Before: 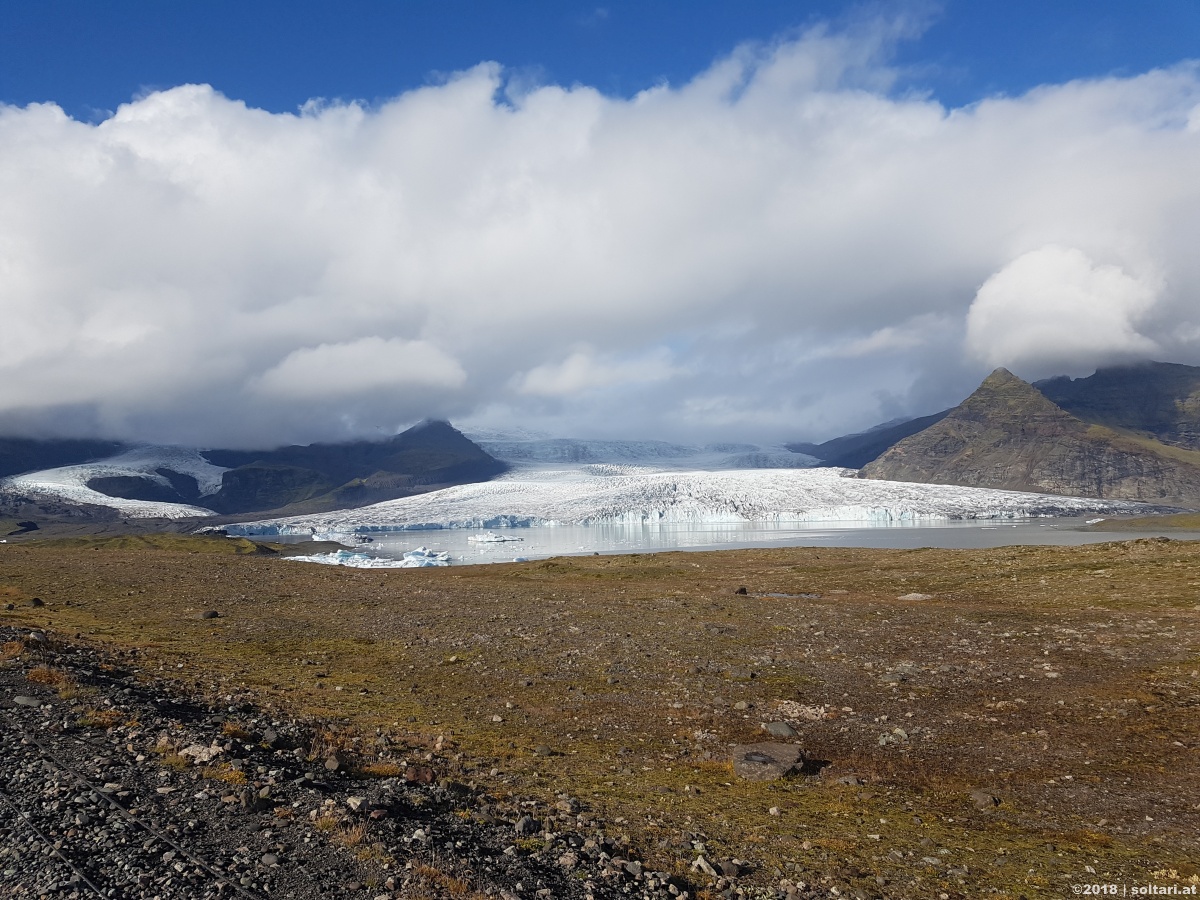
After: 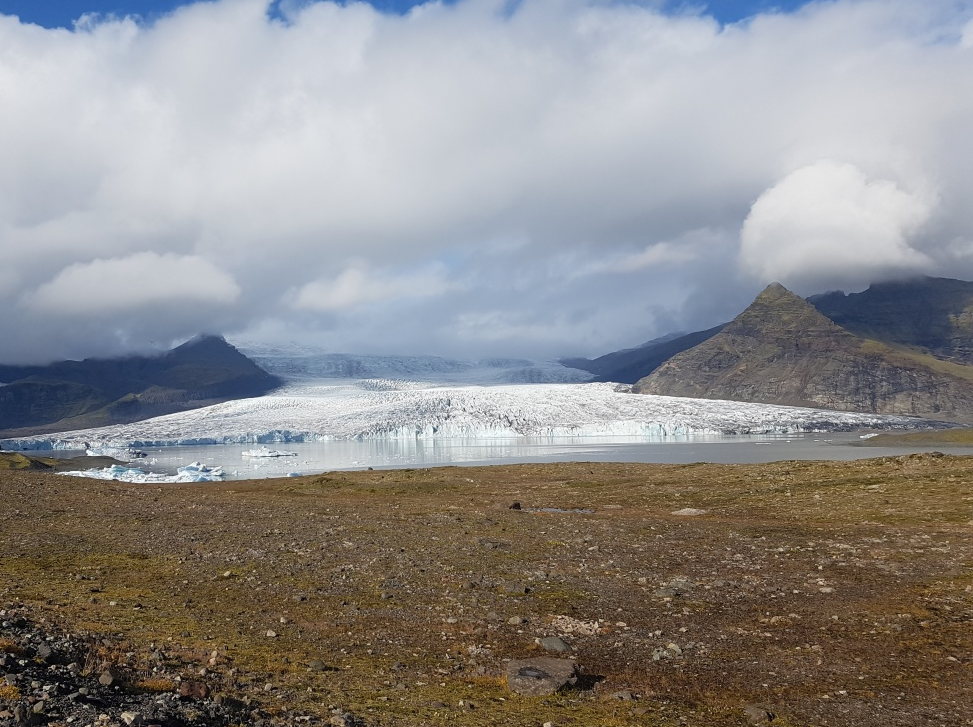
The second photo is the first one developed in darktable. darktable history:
crop: left 18.872%, top 9.505%, right 0.001%, bottom 9.613%
